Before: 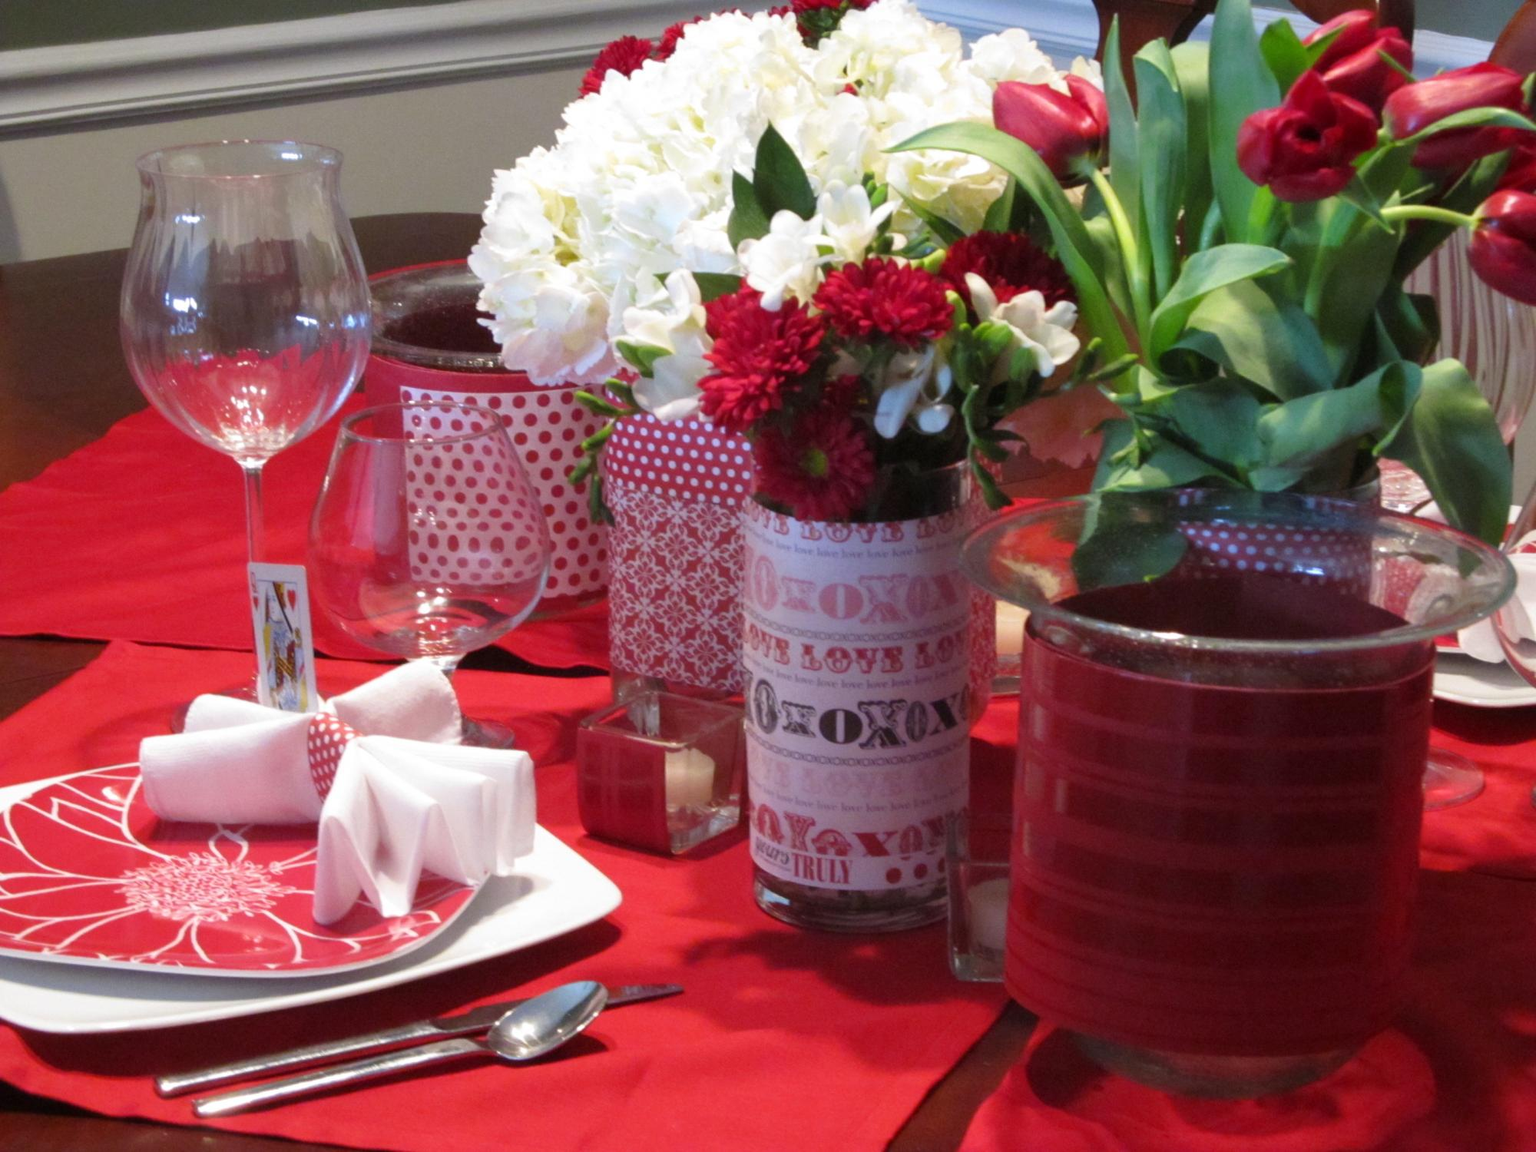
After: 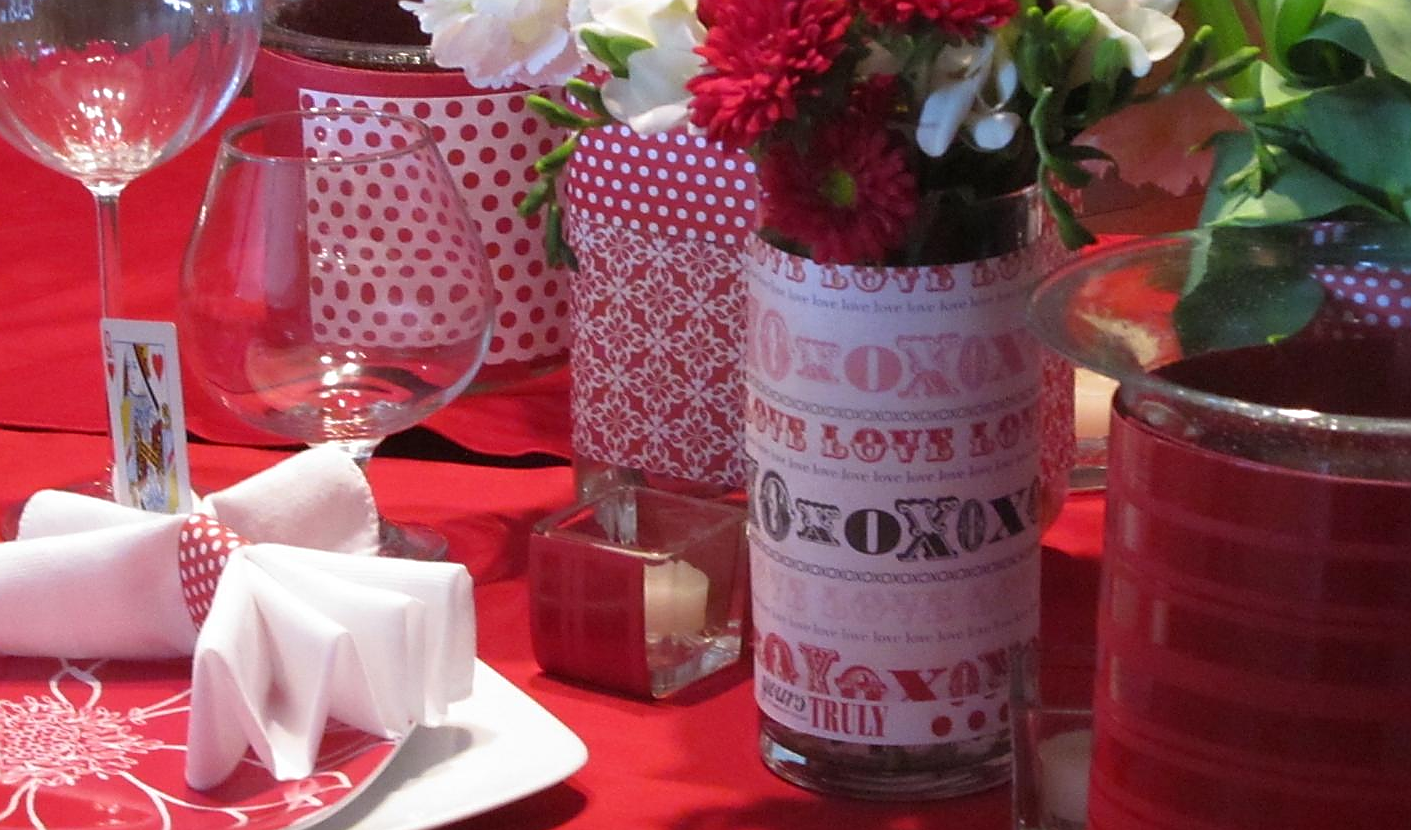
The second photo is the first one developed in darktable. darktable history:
crop: left 11.123%, top 27.61%, right 18.3%, bottom 17.034%
sharpen: radius 1.4, amount 1.25, threshold 0.7
